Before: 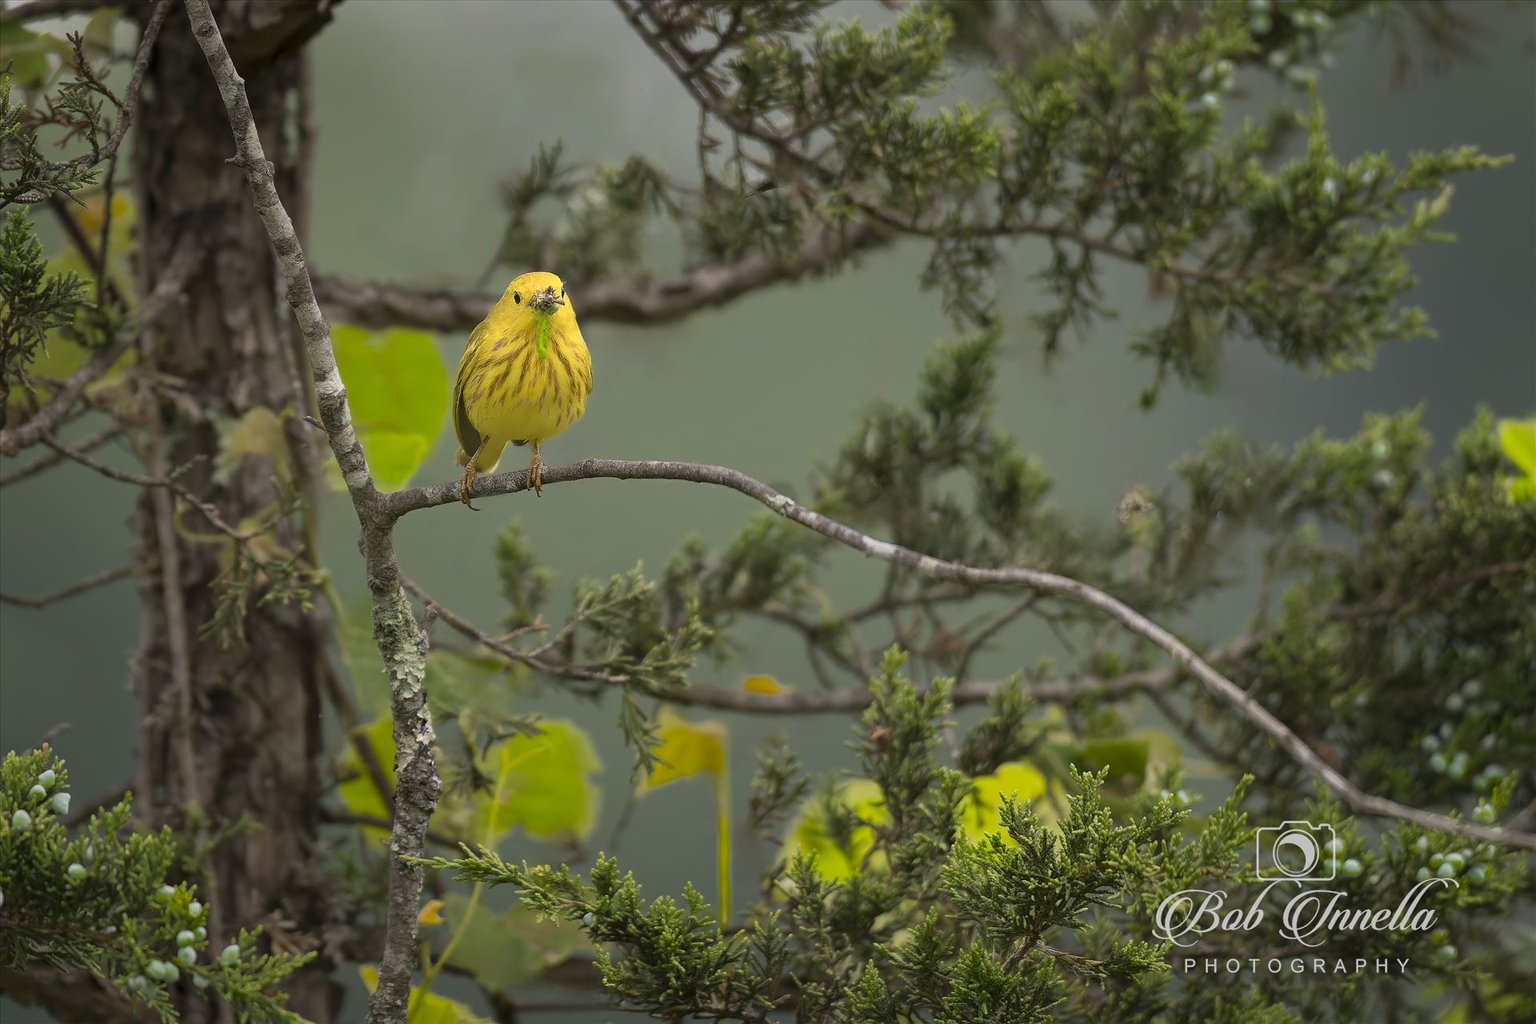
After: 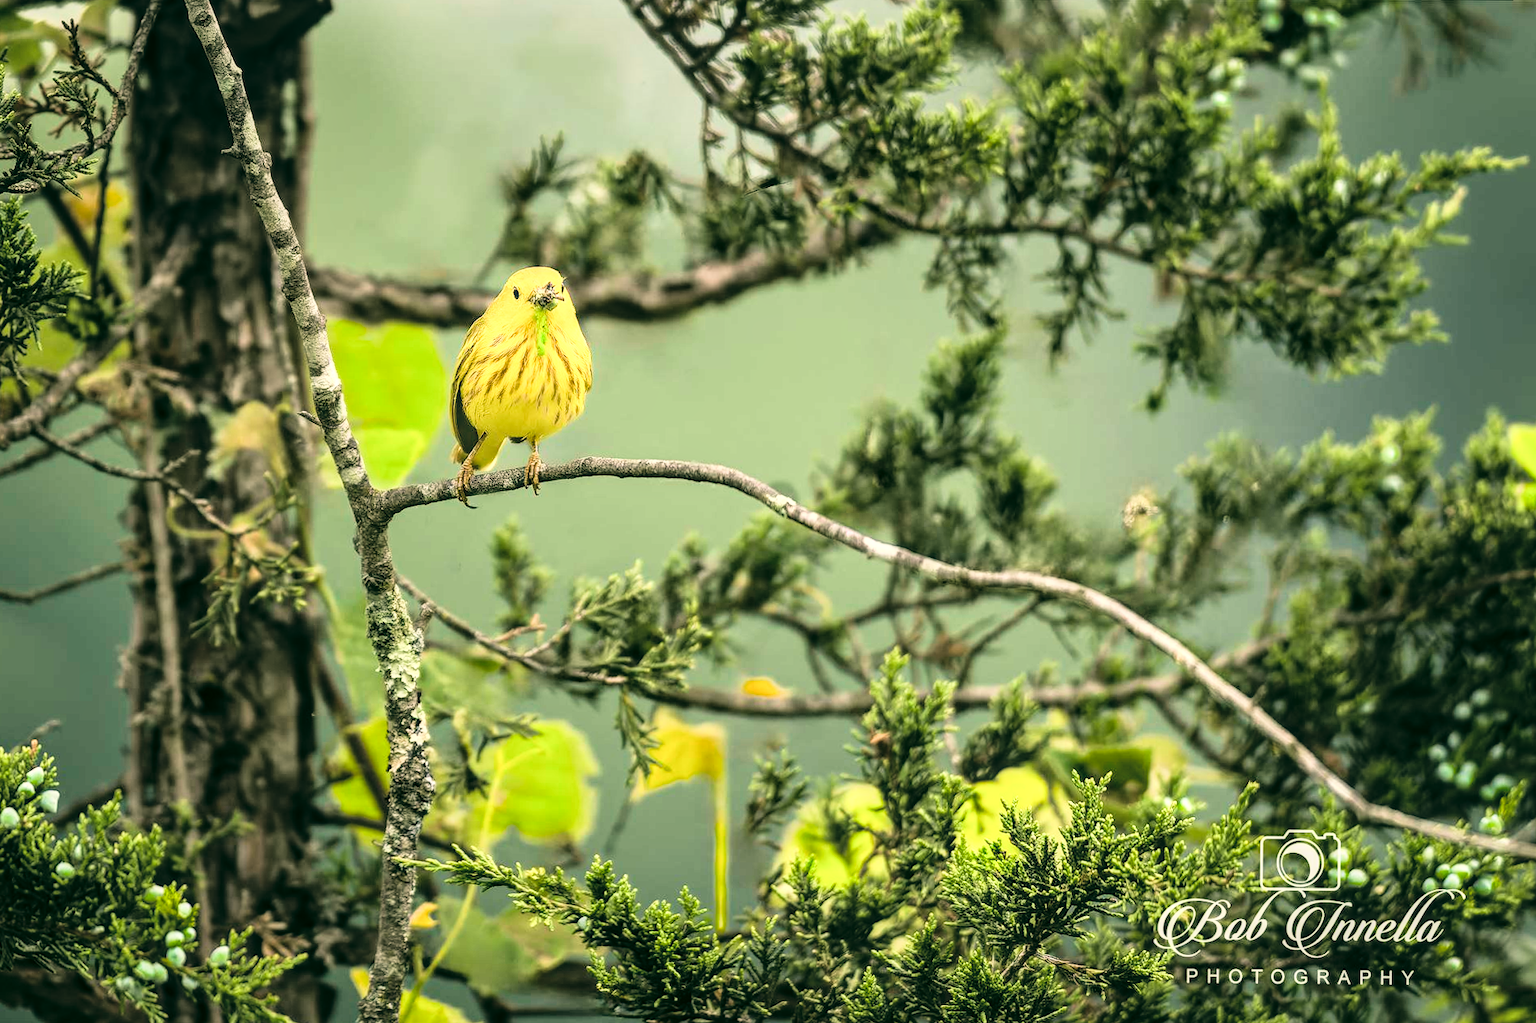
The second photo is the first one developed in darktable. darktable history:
crop and rotate: angle -0.5°
color balance rgb: shadows lift › luminance -10%, shadows lift › chroma 1%, shadows lift › hue 113°, power › luminance -15%, highlights gain › chroma 0.2%, highlights gain › hue 333°, global offset › luminance 0.5%, perceptual saturation grading › global saturation 20%, perceptual saturation grading › highlights -50%, perceptual saturation grading › shadows 25%, contrast -10%
velvia: strength 21.76%
rgb curve: curves: ch0 [(0, 0) (0.21, 0.15) (0.24, 0.21) (0.5, 0.75) (0.75, 0.96) (0.89, 0.99) (1, 1)]; ch1 [(0, 0.02) (0.21, 0.13) (0.25, 0.2) (0.5, 0.67) (0.75, 0.9) (0.89, 0.97) (1, 1)]; ch2 [(0, 0.02) (0.21, 0.13) (0.25, 0.2) (0.5, 0.67) (0.75, 0.9) (0.89, 0.97) (1, 1)], compensate middle gray true
color correction: highlights a* -0.482, highlights b* 9.48, shadows a* -9.48, shadows b* 0.803
contrast brightness saturation: brightness 0.28
local contrast: detail 130%
